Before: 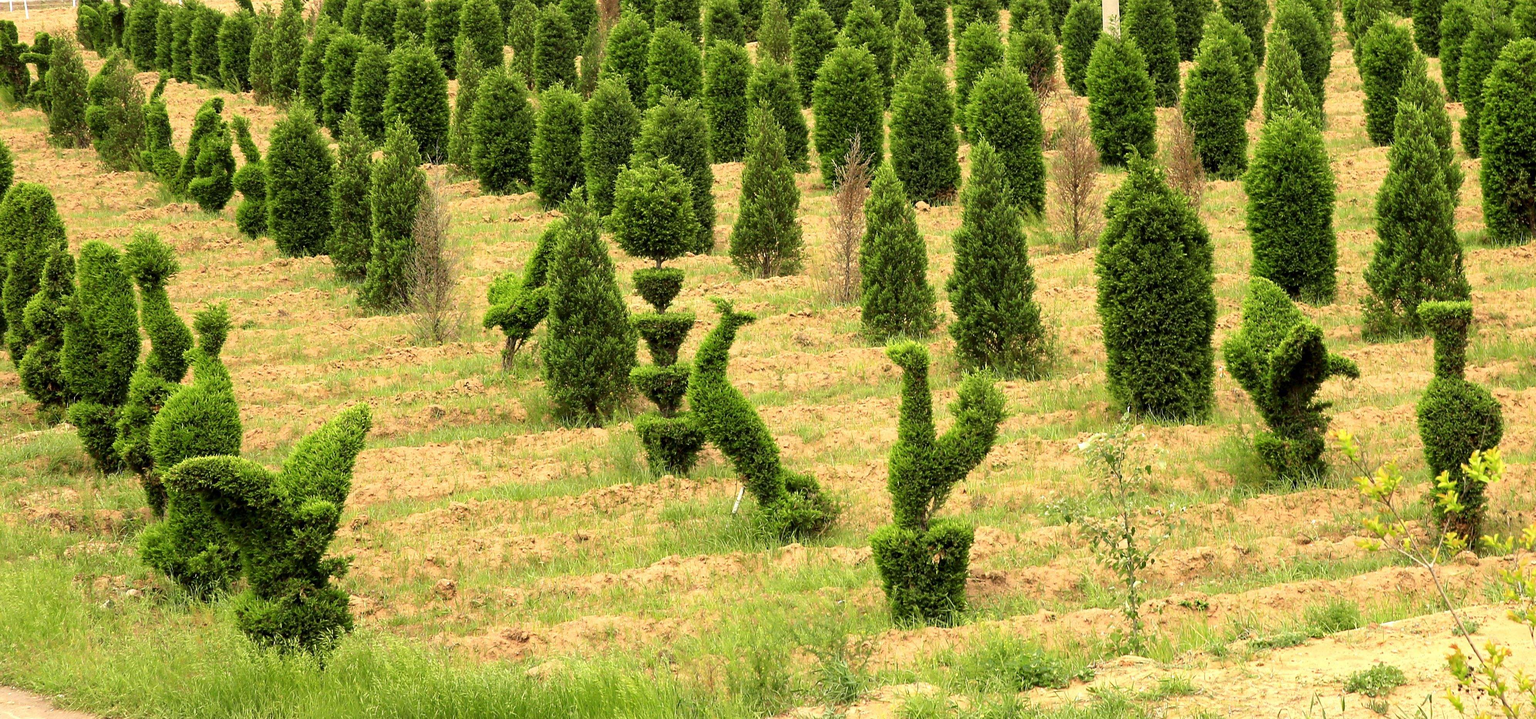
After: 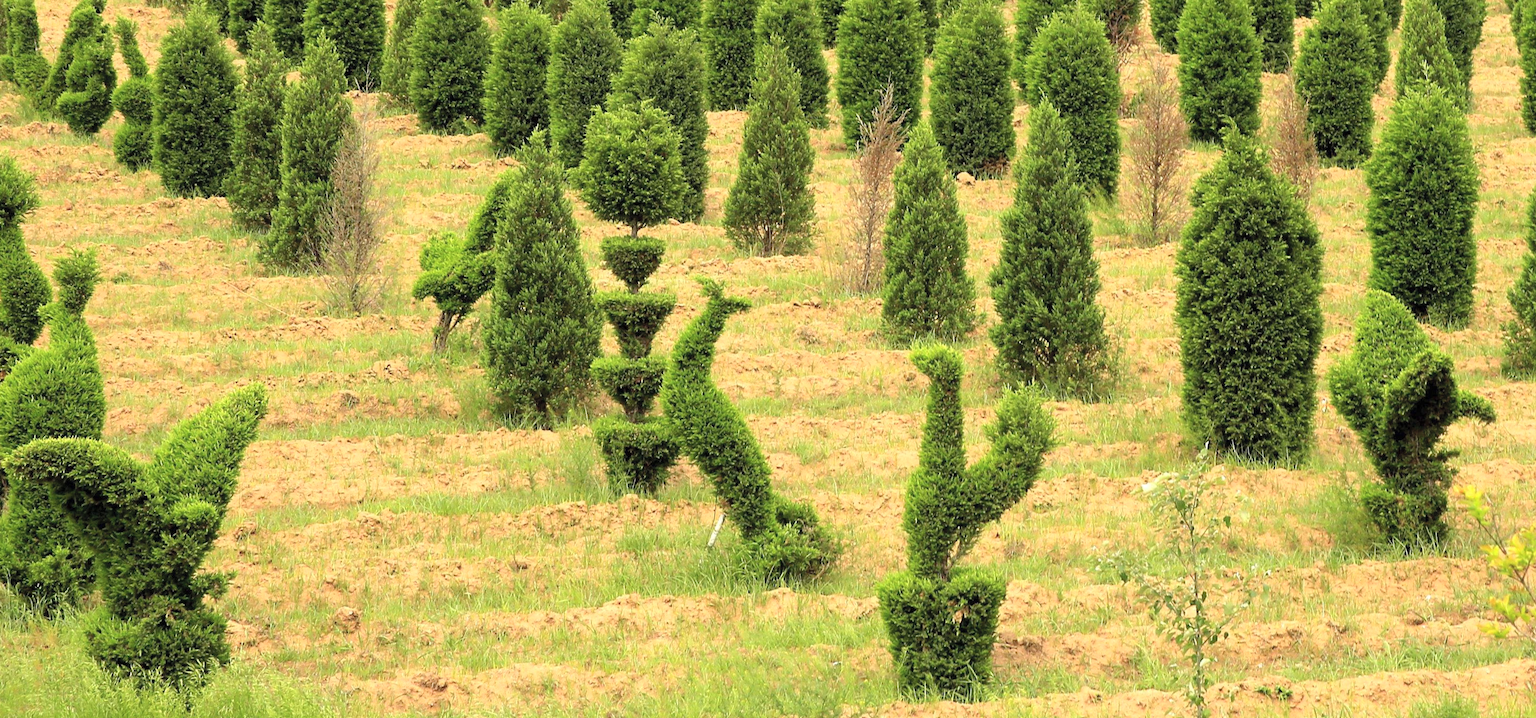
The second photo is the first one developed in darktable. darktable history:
crop and rotate: angle -3.27°, left 5.211%, top 5.211%, right 4.607%, bottom 4.607%
exposure: compensate highlight preservation false
contrast brightness saturation: brightness 0.15
